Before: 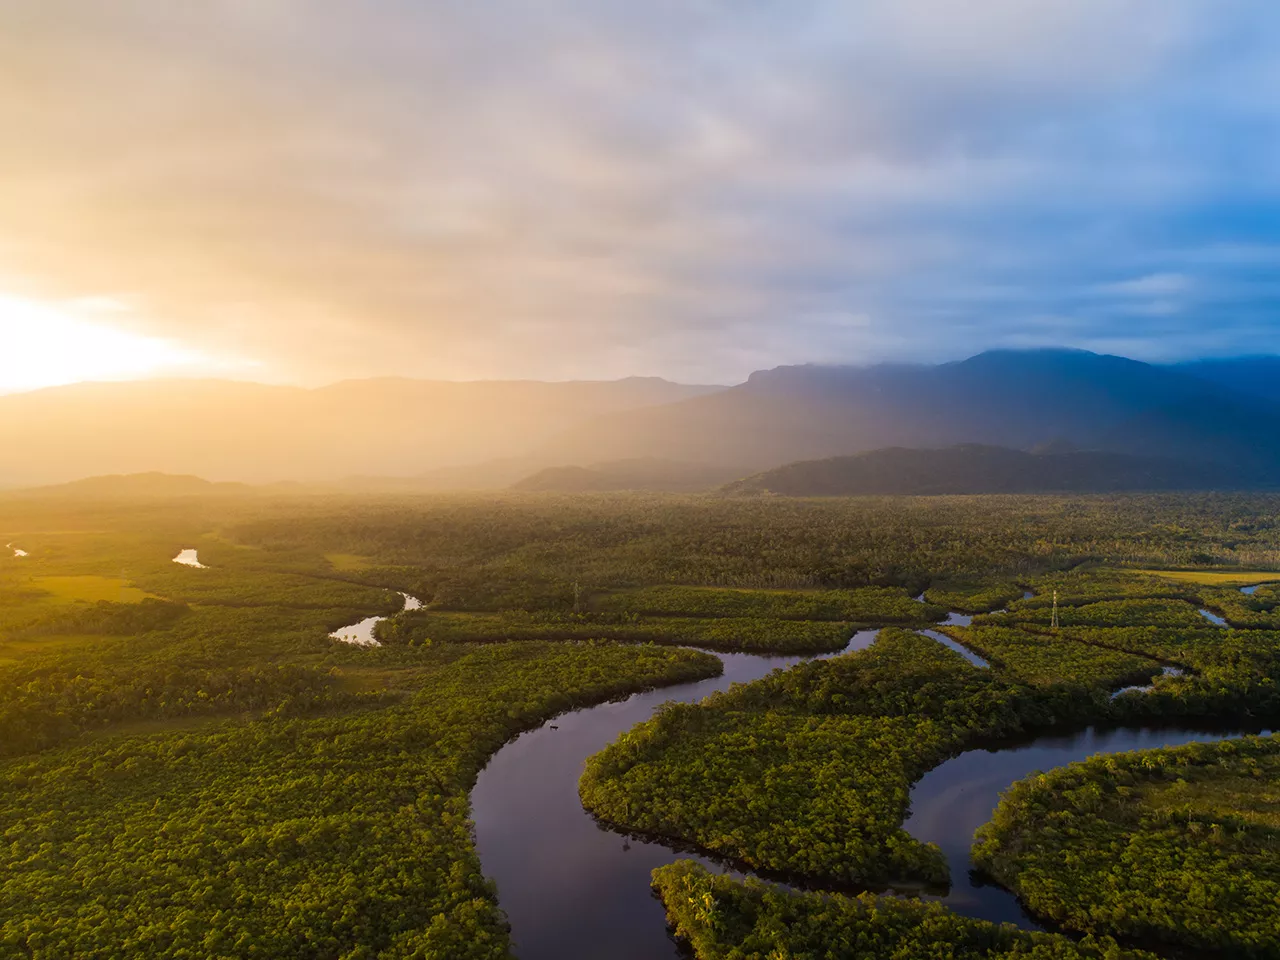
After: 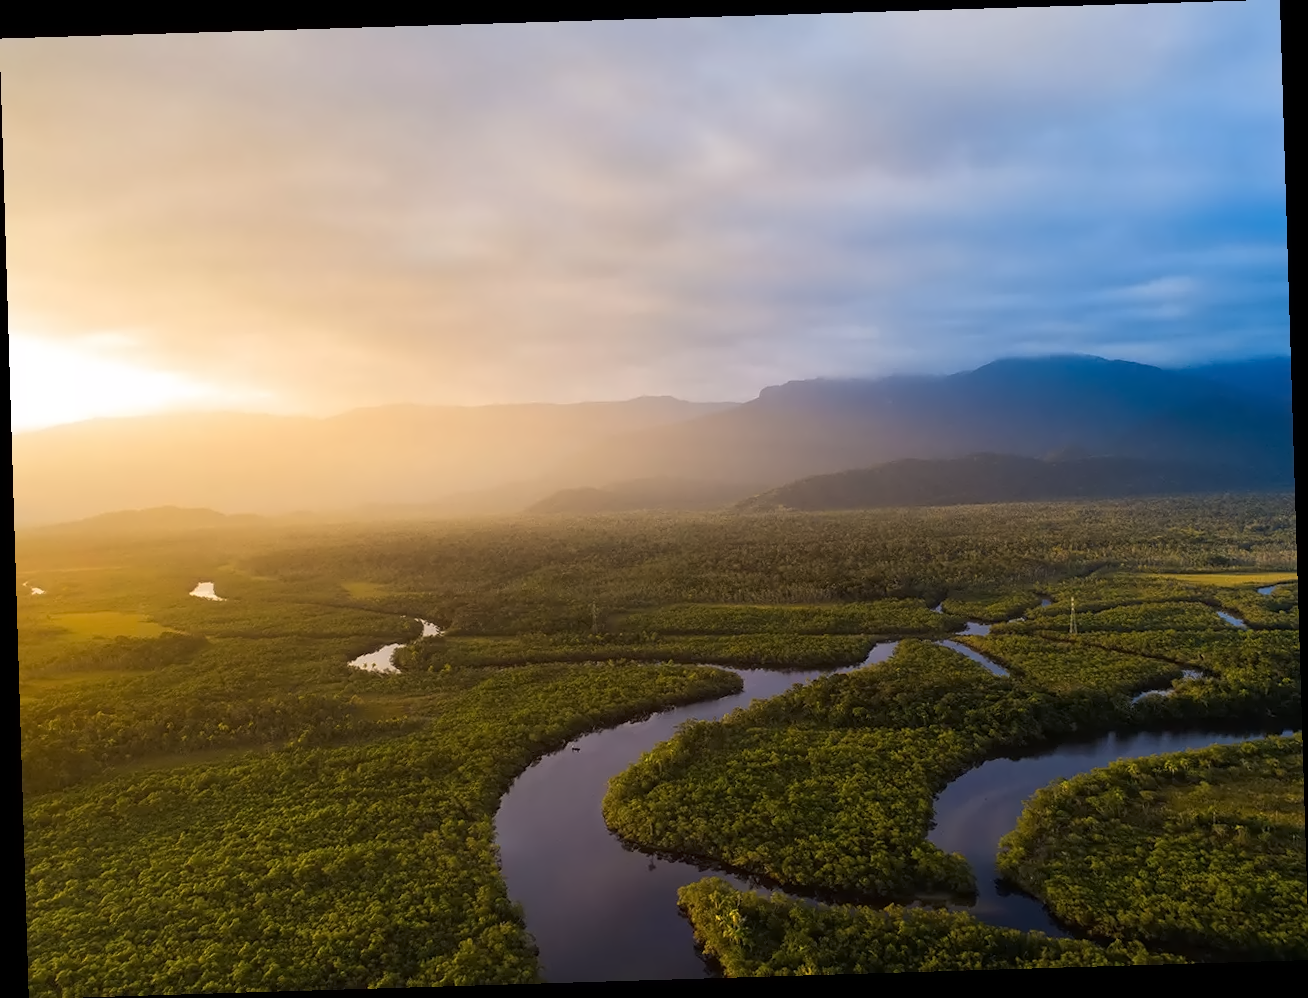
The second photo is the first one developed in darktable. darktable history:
contrast equalizer: y [[0.5 ×4, 0.525, 0.667], [0.5 ×6], [0.5 ×6], [0 ×4, 0.042, 0], [0, 0, 0.004, 0.1, 0.191, 0.131]]
rotate and perspective: rotation -1.75°, automatic cropping off
